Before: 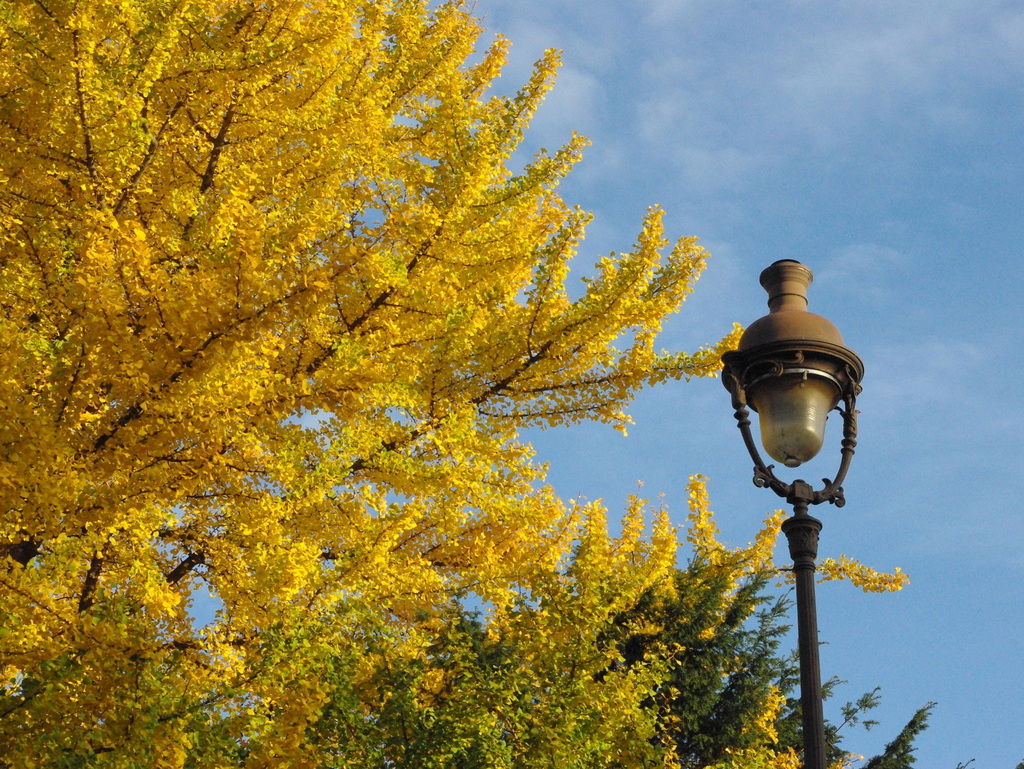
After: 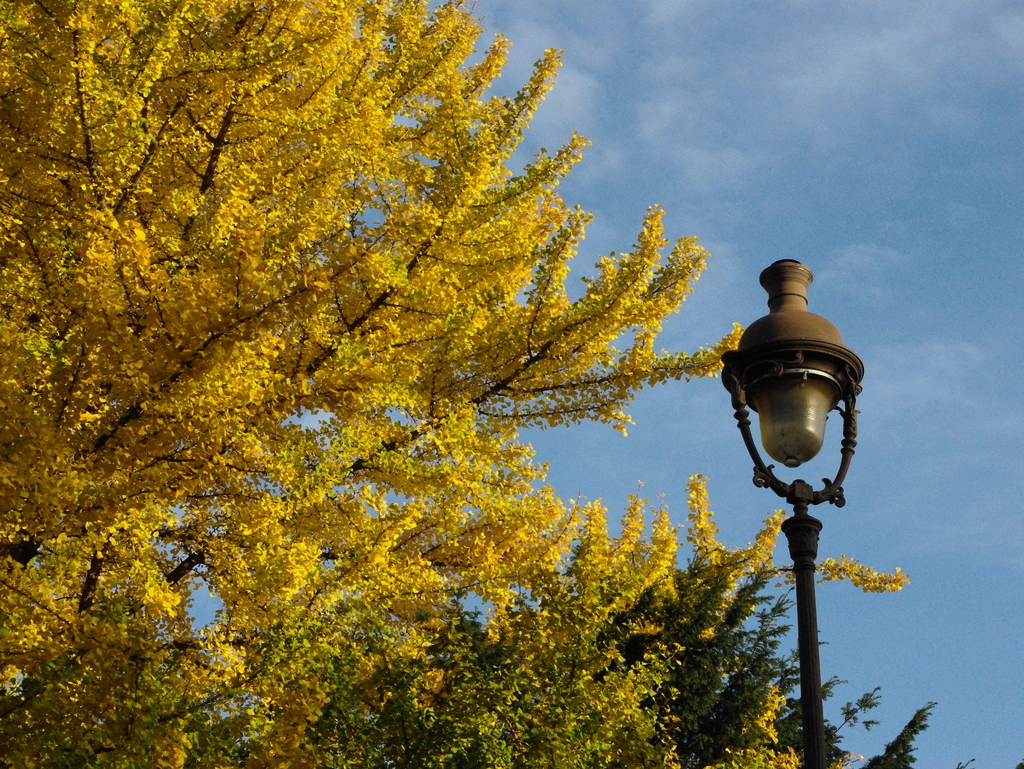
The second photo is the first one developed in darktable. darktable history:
tone equalizer: -8 EV -0.75 EV, -7 EV -0.7 EV, -6 EV -0.6 EV, -5 EV -0.4 EV, -3 EV 0.4 EV, -2 EV 0.6 EV, -1 EV 0.7 EV, +0 EV 0.75 EV, edges refinement/feathering 500, mask exposure compensation -1.57 EV, preserve details no
exposure: black level correction 0, exposure -0.721 EV, compensate highlight preservation false
